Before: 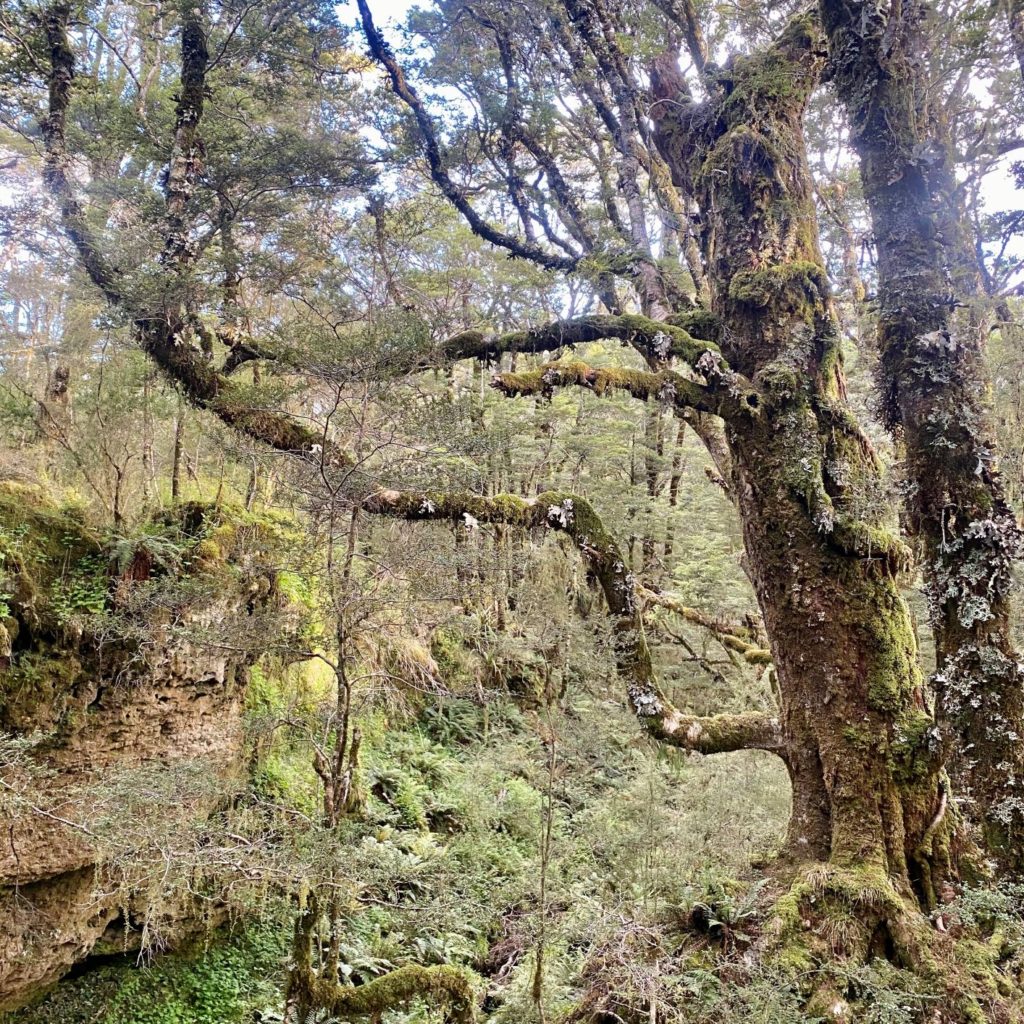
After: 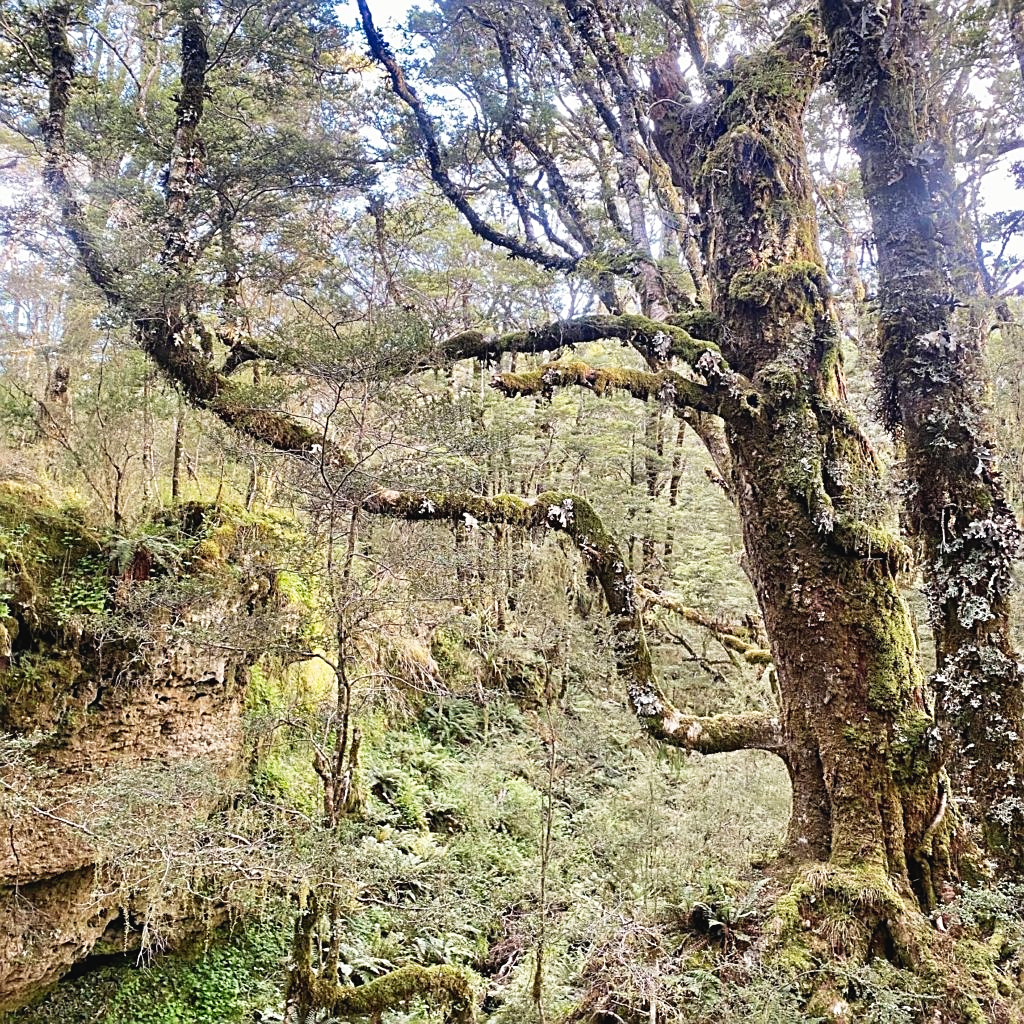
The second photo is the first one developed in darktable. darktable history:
tone curve: curves: ch0 [(0, 0.028) (0.138, 0.156) (0.468, 0.516) (0.754, 0.823) (1, 1)], preserve colors none
exposure: exposure -0.004 EV, compensate highlight preservation false
sharpen: on, module defaults
